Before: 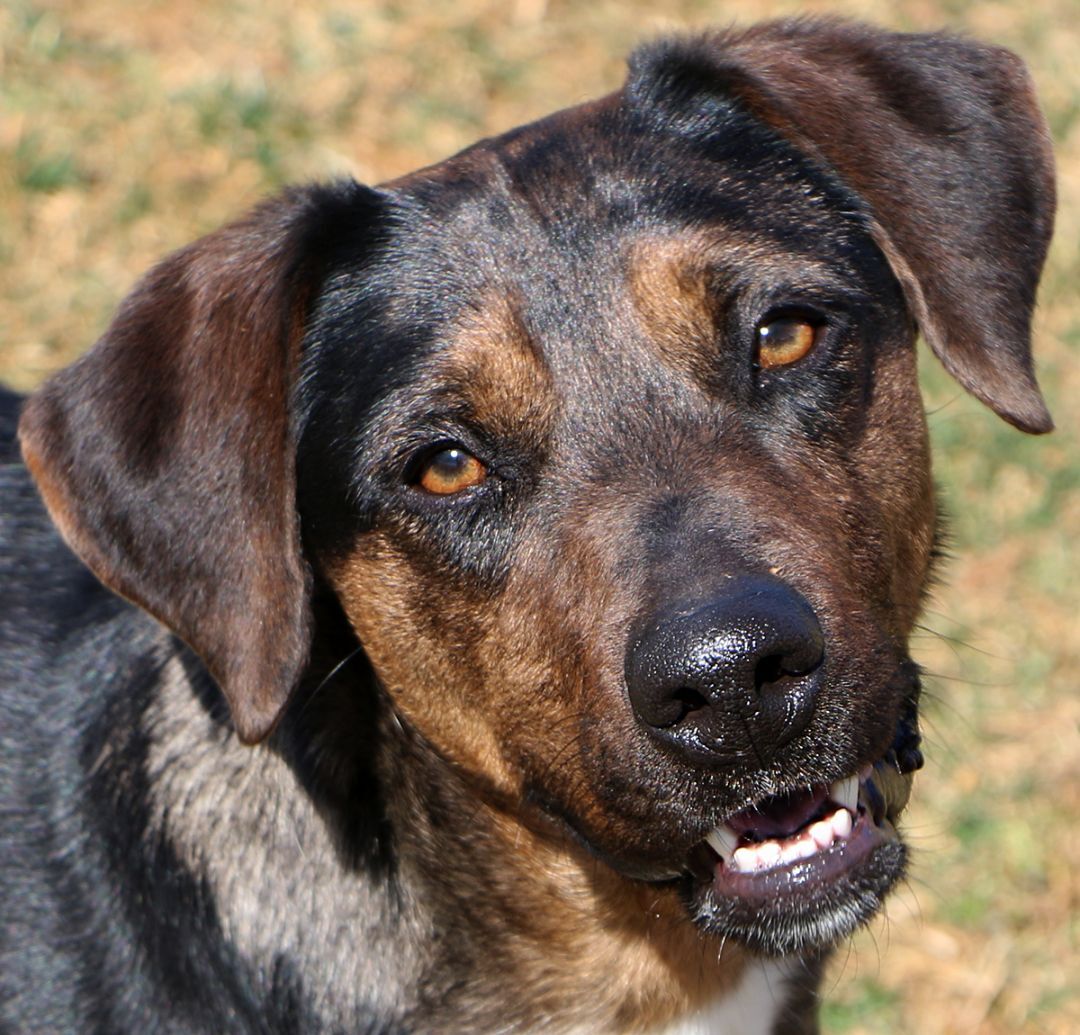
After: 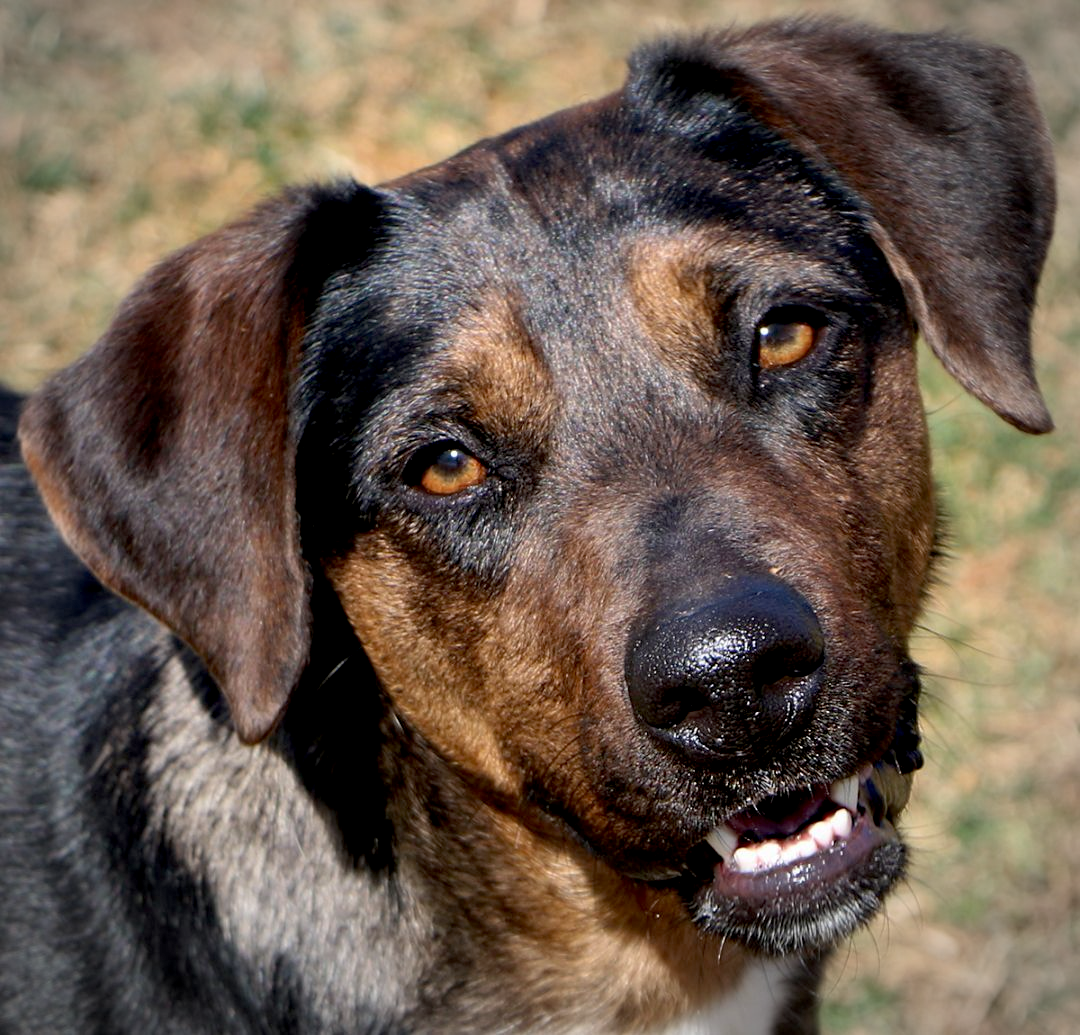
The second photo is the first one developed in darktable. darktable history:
vignetting: automatic ratio true
exposure: black level correction 0.011, compensate highlight preservation false
